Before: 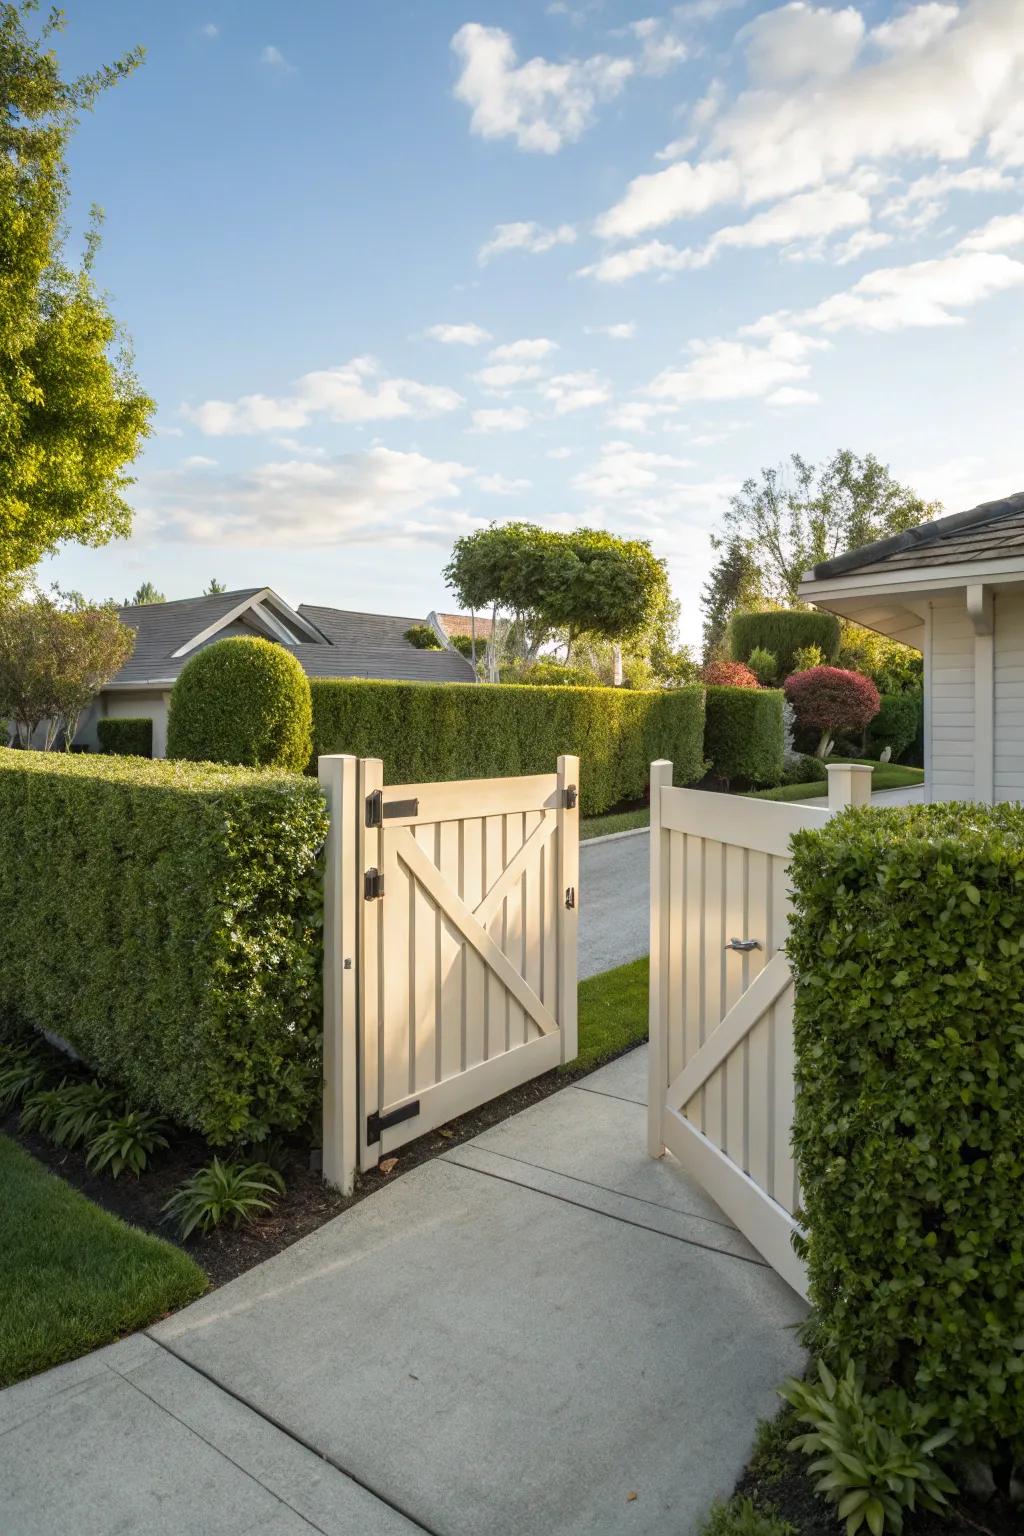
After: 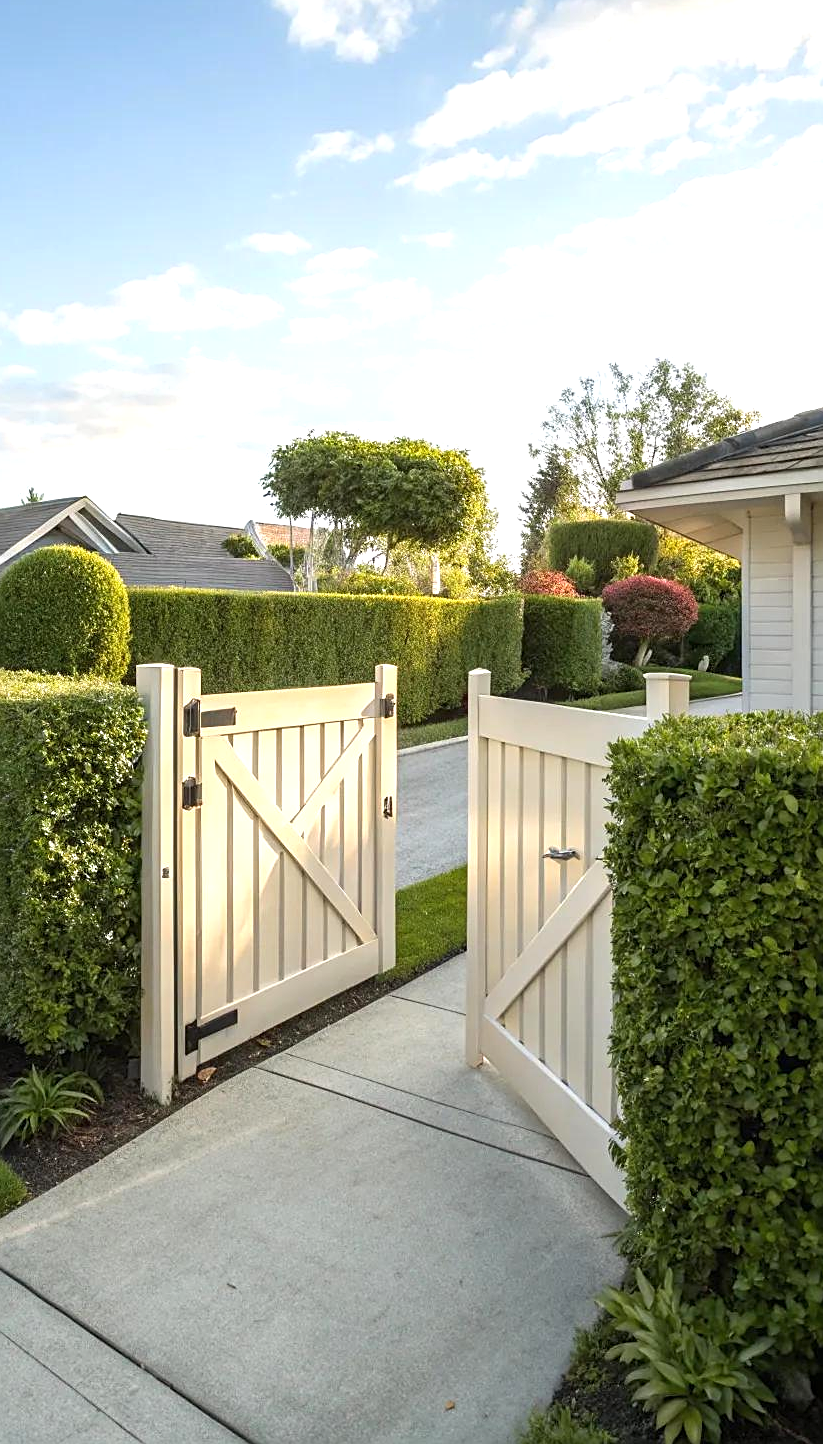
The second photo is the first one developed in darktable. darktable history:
crop and rotate: left 17.87%, top 5.97%, right 1.696%
exposure: black level correction 0, exposure 0.498 EV, compensate highlight preservation false
tone equalizer: on, module defaults
sharpen: on, module defaults
